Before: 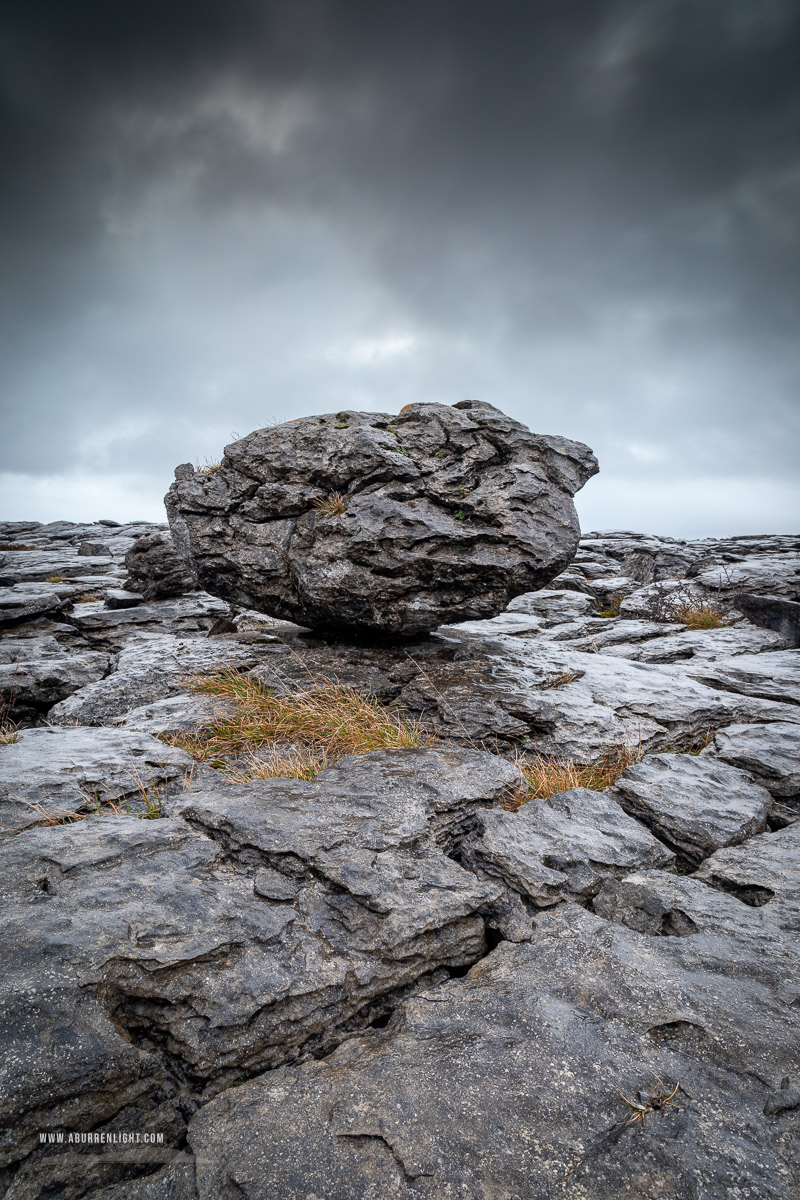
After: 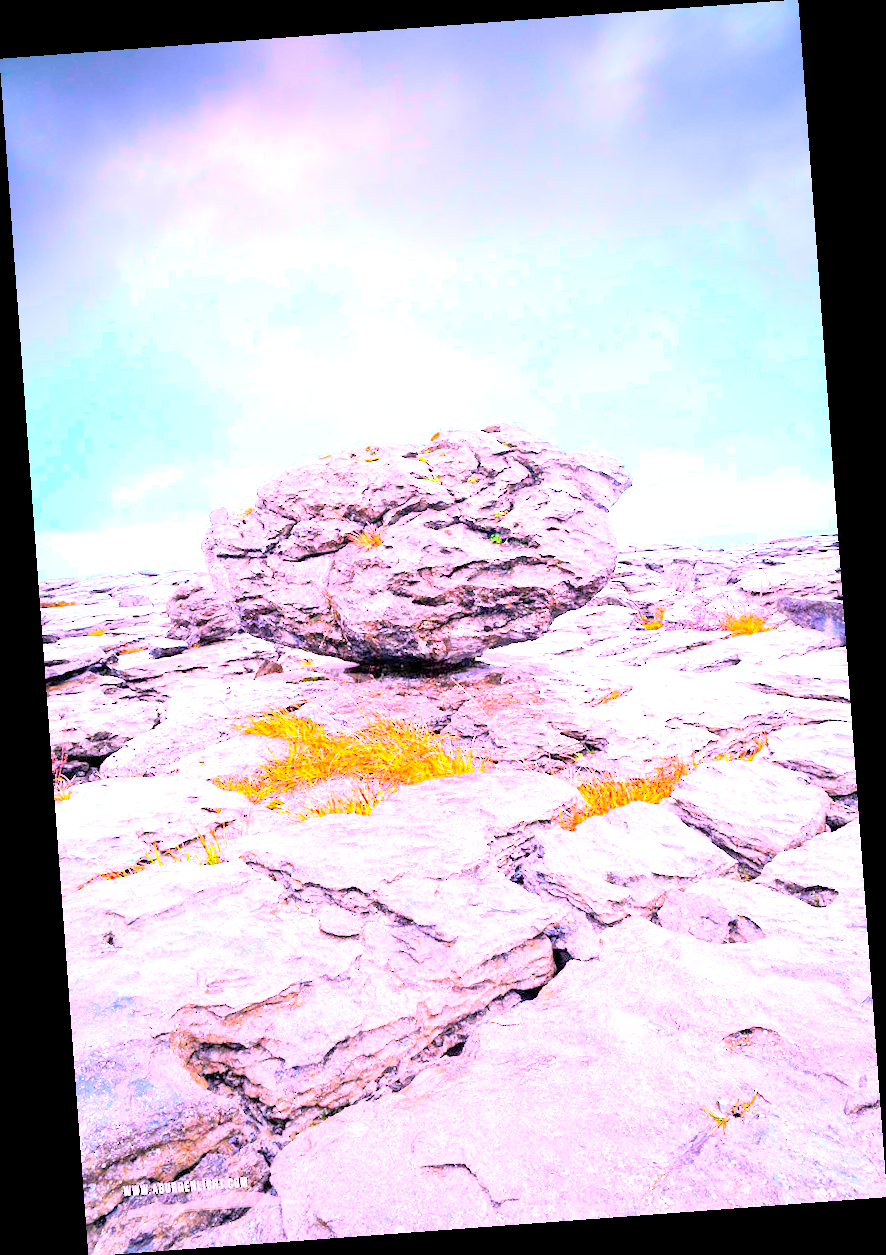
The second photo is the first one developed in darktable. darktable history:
white balance: red 0.974, blue 1.044
color correction: highlights a* 19.5, highlights b* -11.53, saturation 1.69
color balance rgb: linear chroma grading › global chroma 23.15%, perceptual saturation grading › global saturation 28.7%, perceptual saturation grading › mid-tones 12.04%, perceptual saturation grading › shadows 10.19%, global vibrance 22.22%
exposure: exposure 2 EV, compensate exposure bias true, compensate highlight preservation false
rotate and perspective: rotation -4.25°, automatic cropping off
contrast equalizer: y [[0.5 ×6], [0.5 ×6], [0.5, 0.5, 0.501, 0.545, 0.707, 0.863], [0 ×6], [0 ×6]]
tone curve: curves: ch0 [(0, 0) (0.169, 0.367) (0.635, 0.859) (1, 1)], color space Lab, independent channels, preserve colors none
